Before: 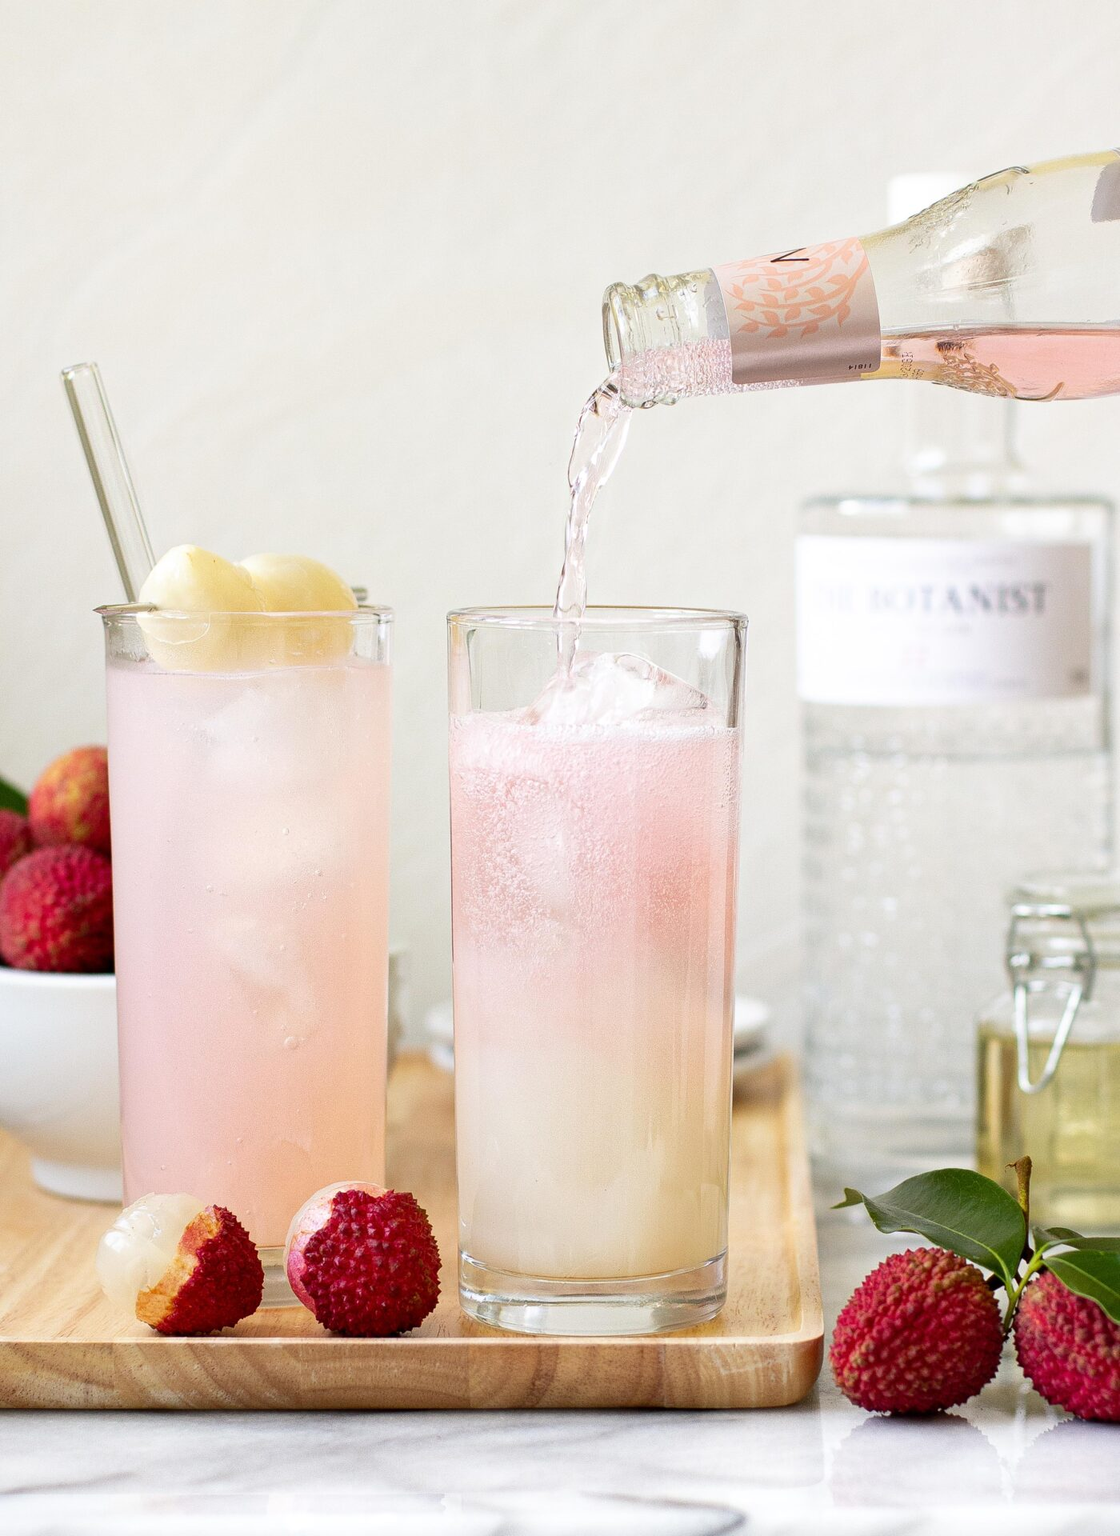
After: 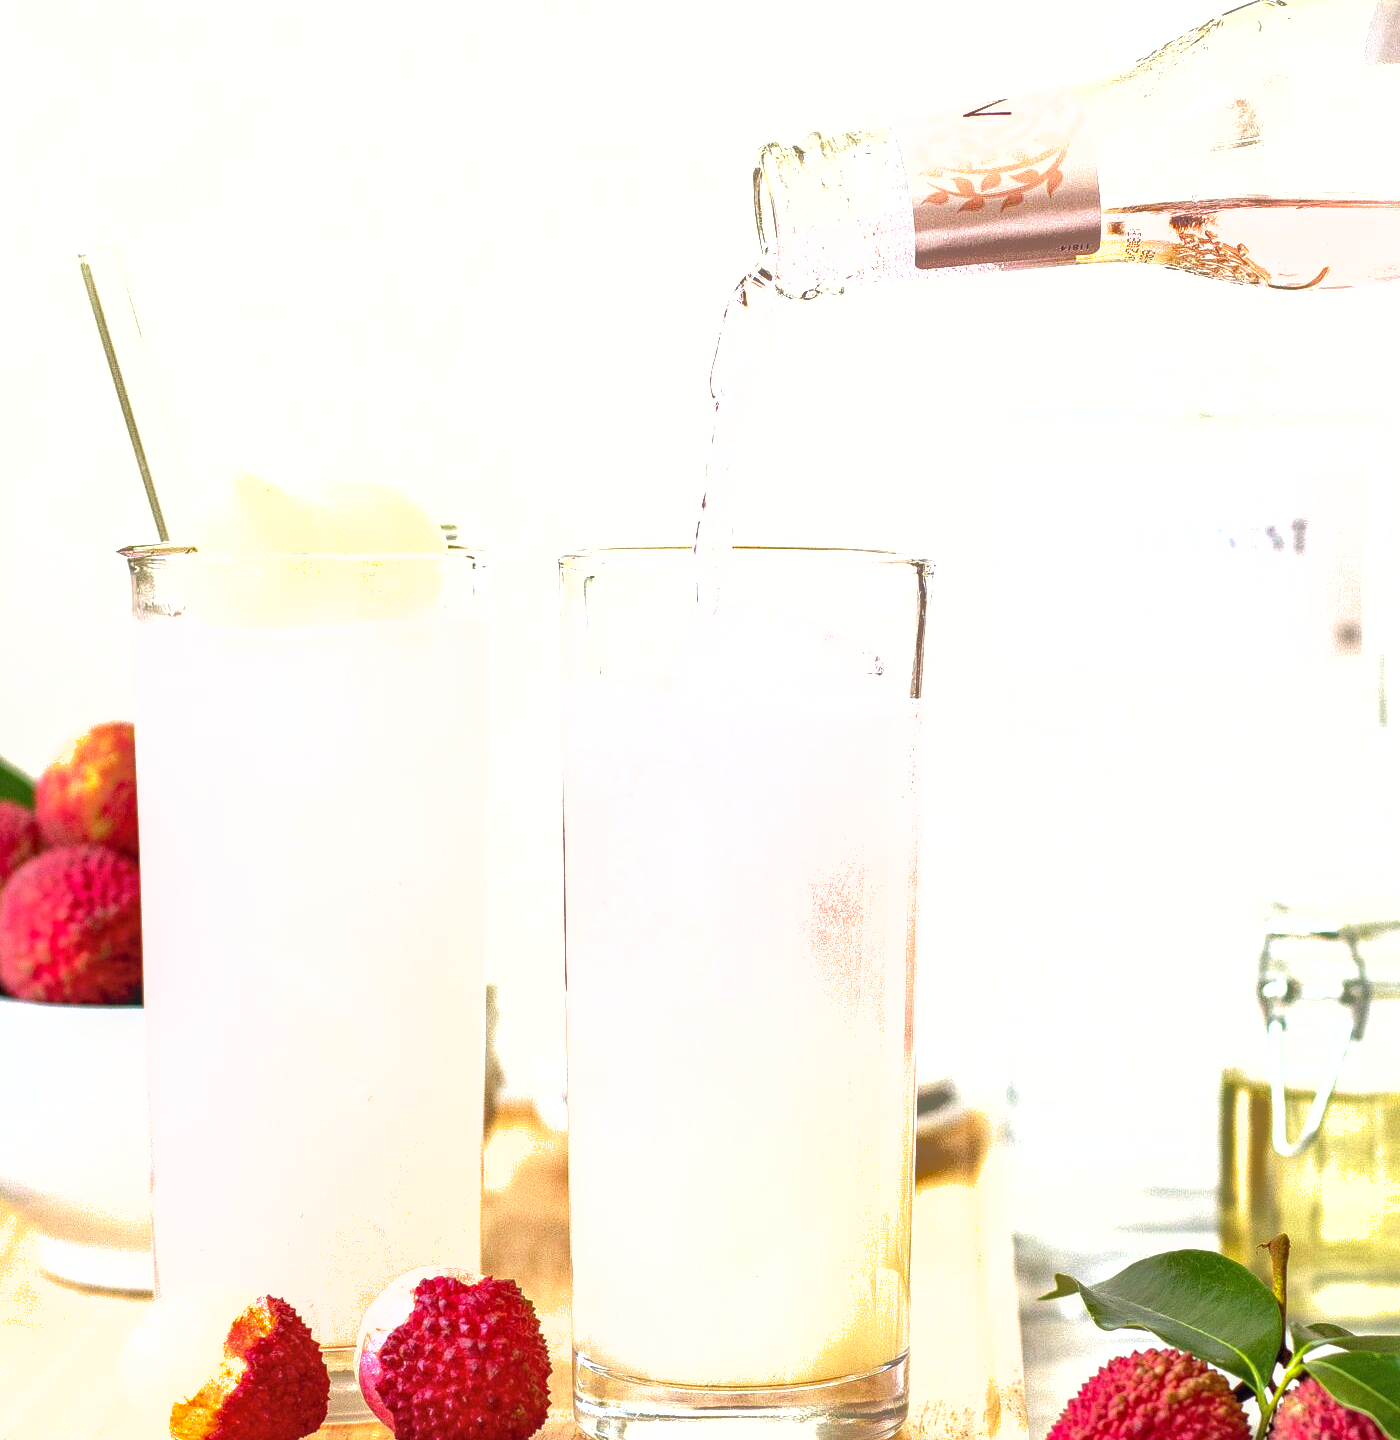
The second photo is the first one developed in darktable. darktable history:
local contrast: on, module defaults
exposure: black level correction 0, exposure 1 EV, compensate highlight preservation false
crop: top 11.029%, bottom 13.948%
shadows and highlights: on, module defaults
